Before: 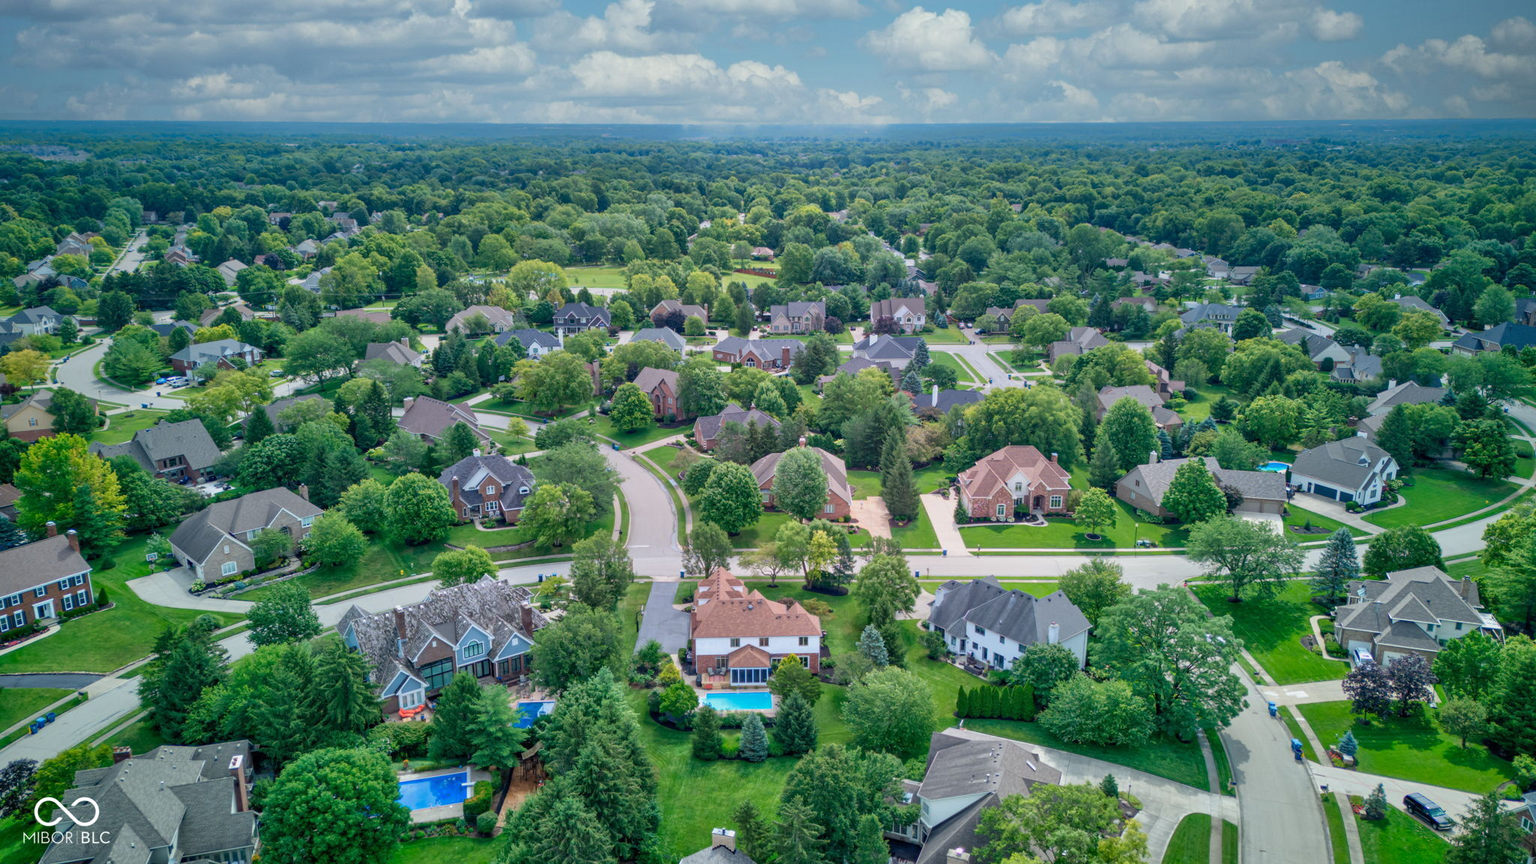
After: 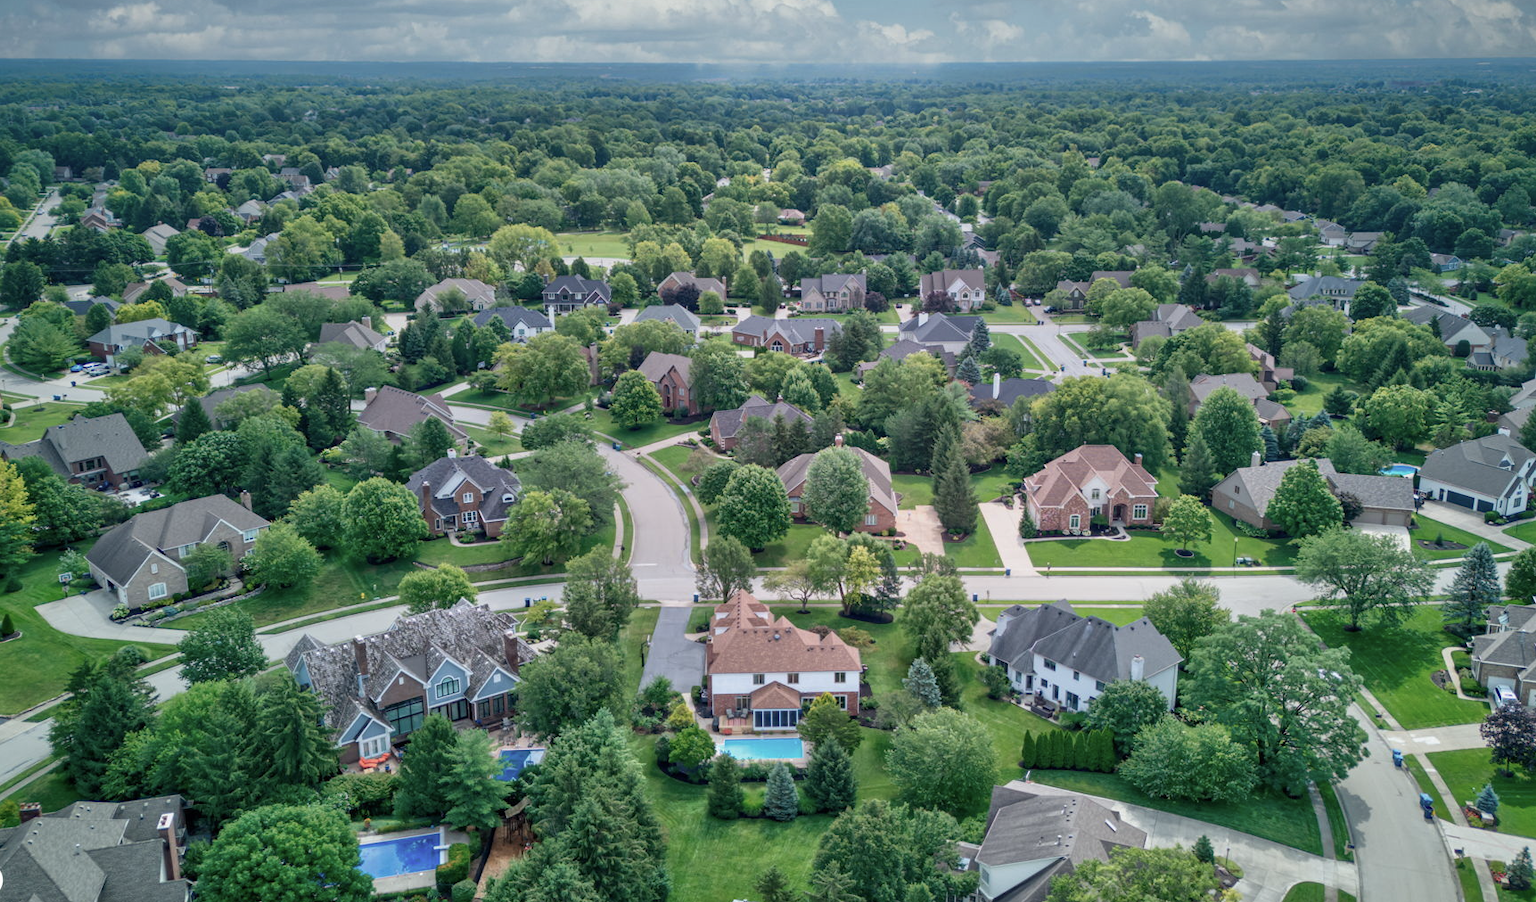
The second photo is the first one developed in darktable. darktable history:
contrast brightness saturation: contrast 0.06, brightness -0.015, saturation -0.238
crop: left 6.305%, top 8.296%, right 9.532%, bottom 3.813%
